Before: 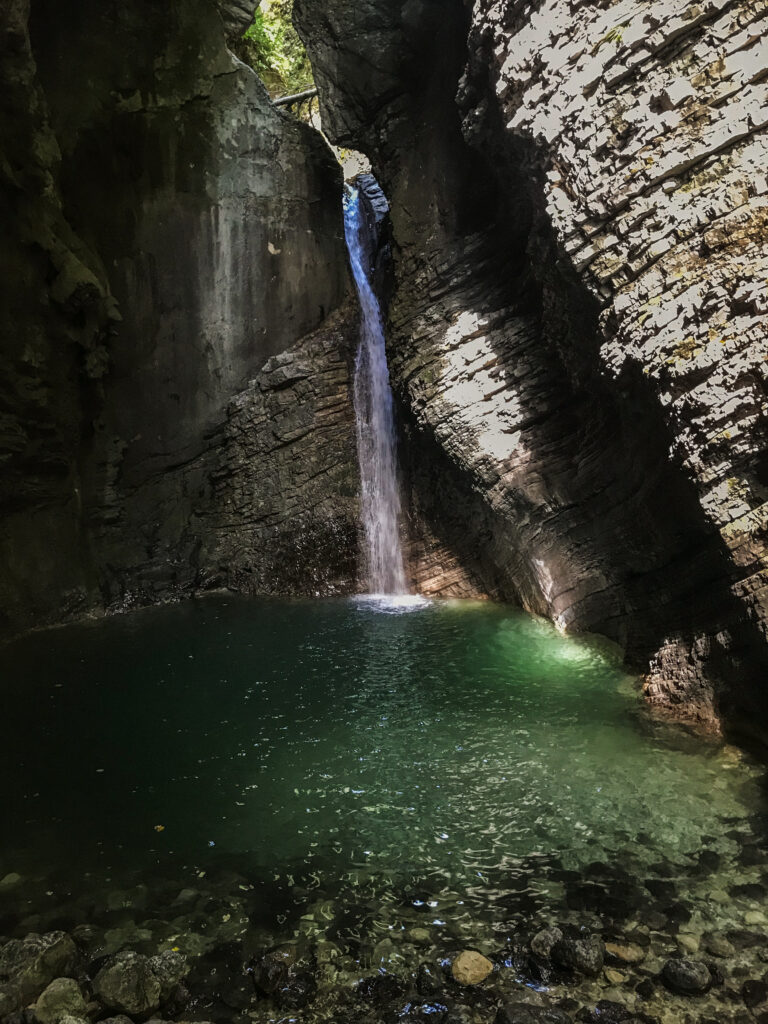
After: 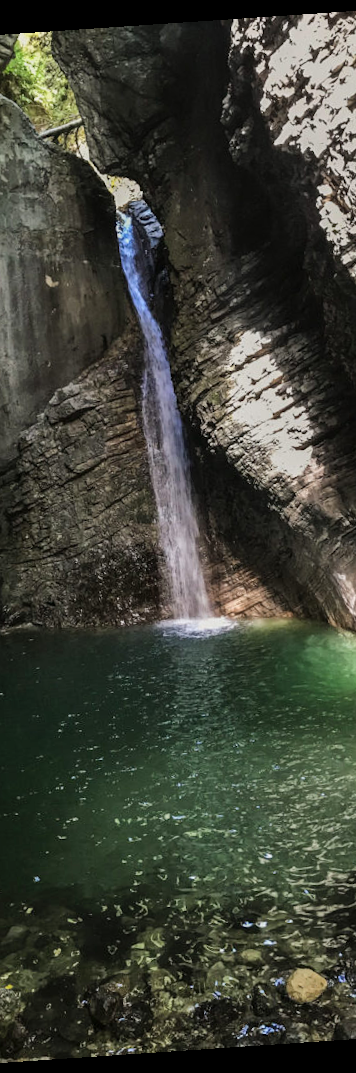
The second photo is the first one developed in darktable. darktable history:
crop: left 28.583%, right 29.231%
shadows and highlights: radius 108.52, shadows 40.68, highlights -72.88, low approximation 0.01, soften with gaussian
rotate and perspective: rotation -4.2°, shear 0.006, automatic cropping off
